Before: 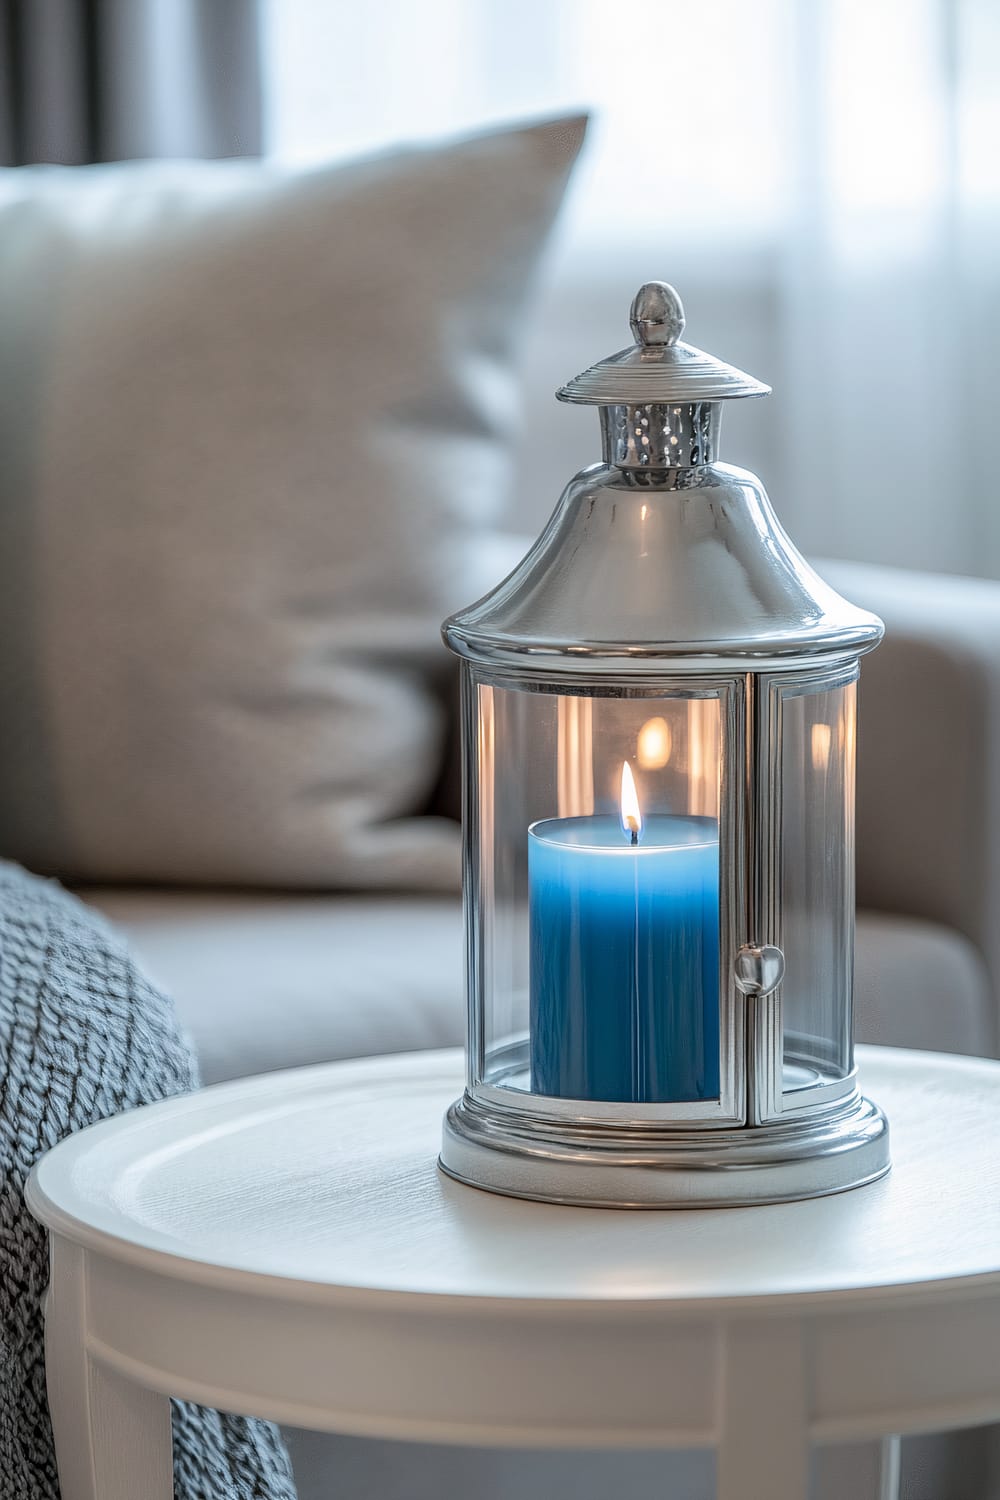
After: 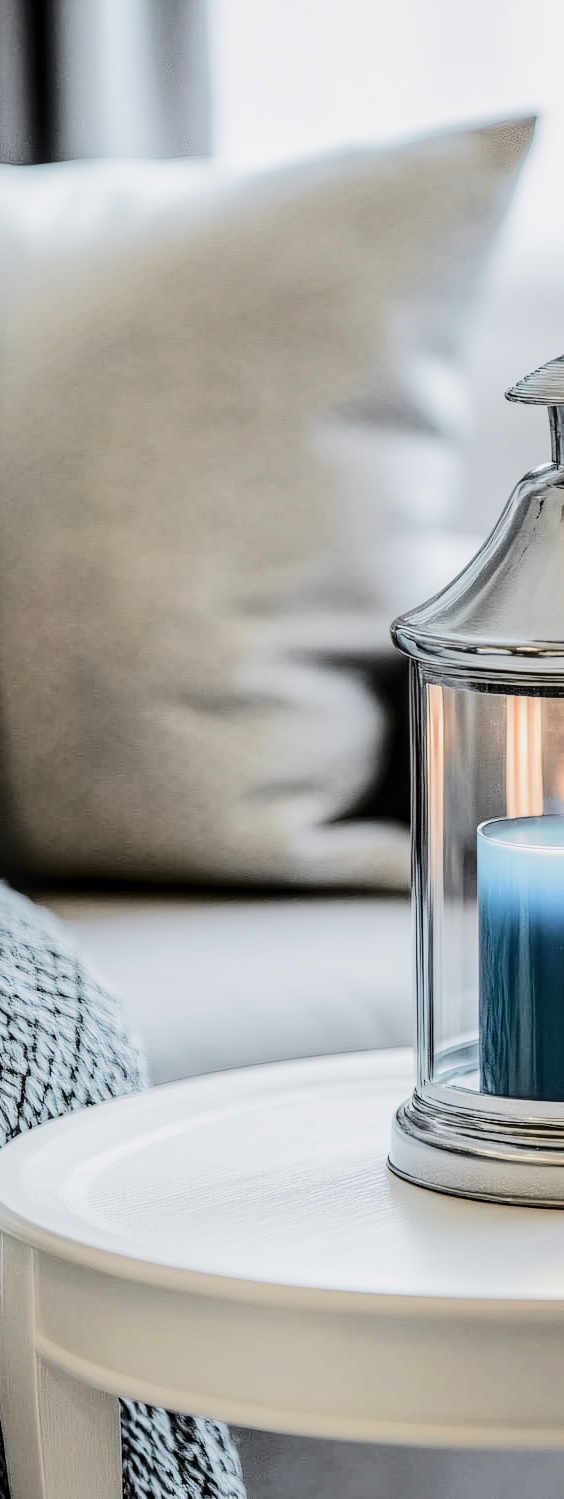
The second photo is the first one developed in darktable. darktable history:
filmic rgb: black relative exposure -7.65 EV, white relative exposure 4.56 EV, hardness 3.61, preserve chrominance RGB euclidean norm, color science v5 (2021), contrast in shadows safe, contrast in highlights safe
crop: left 5.111%, right 38.432%
exposure: exposure 0.153 EV, compensate highlight preservation false
tone curve: curves: ch0 [(0.003, 0) (0.066, 0.031) (0.16, 0.089) (0.269, 0.218) (0.395, 0.408) (0.517, 0.56) (0.684, 0.734) (0.791, 0.814) (1, 1)]; ch1 [(0, 0) (0.164, 0.115) (0.337, 0.332) (0.39, 0.398) (0.464, 0.461) (0.501, 0.5) (0.507, 0.5) (0.534, 0.532) (0.577, 0.59) (0.652, 0.681) (0.733, 0.764) (0.819, 0.823) (1, 1)]; ch2 [(0, 0) (0.337, 0.382) (0.464, 0.476) (0.501, 0.5) (0.527, 0.54) (0.551, 0.565) (0.628, 0.632) (0.689, 0.686) (1, 1)], color space Lab, independent channels
local contrast: on, module defaults
tone equalizer: -8 EV -1.06 EV, -7 EV -0.992 EV, -6 EV -0.854 EV, -5 EV -0.587 EV, -3 EV 0.588 EV, -2 EV 0.865 EV, -1 EV 0.997 EV, +0 EV 1.07 EV, edges refinement/feathering 500, mask exposure compensation -1.57 EV, preserve details no
